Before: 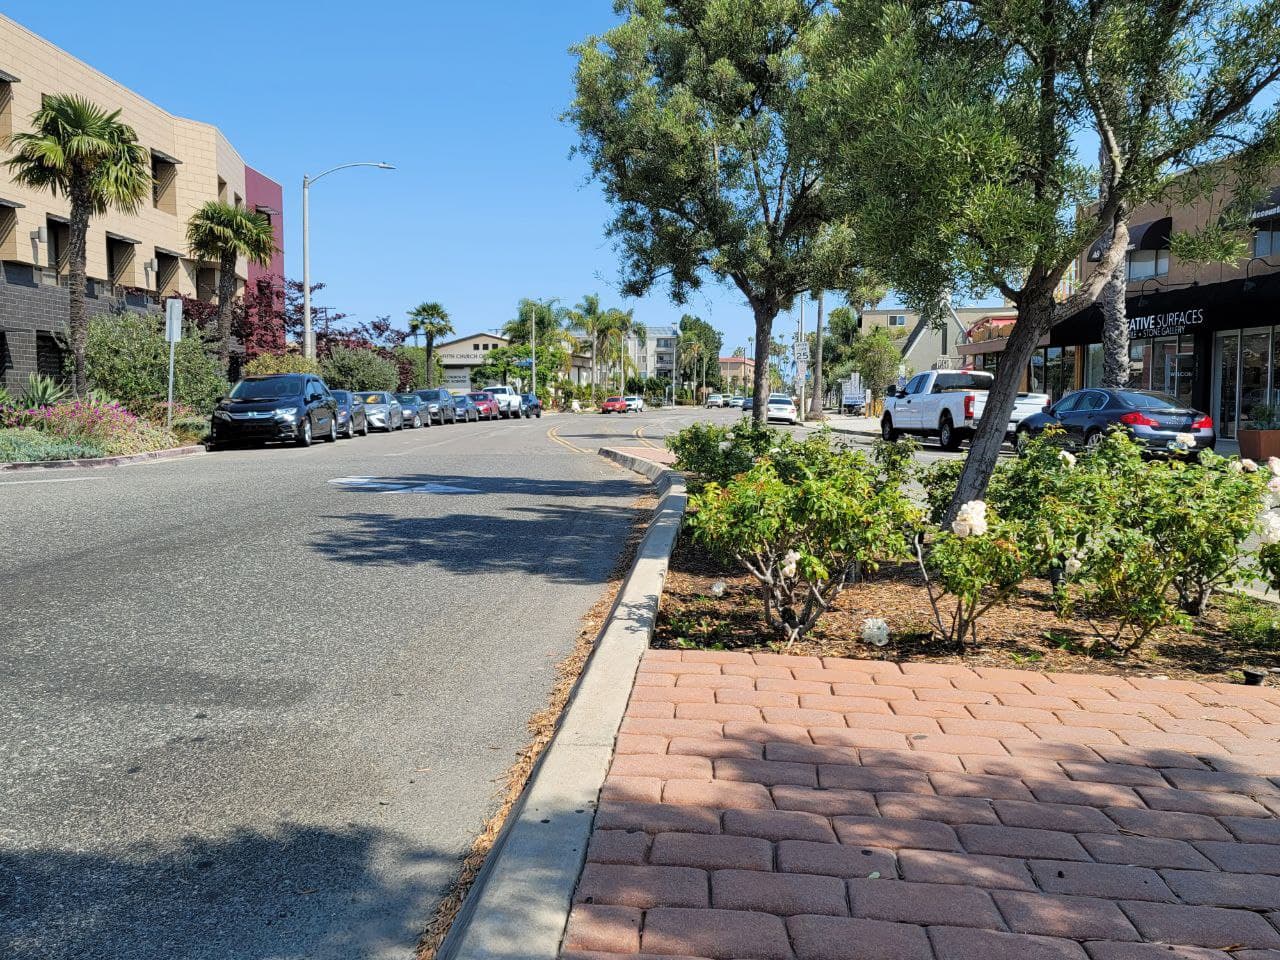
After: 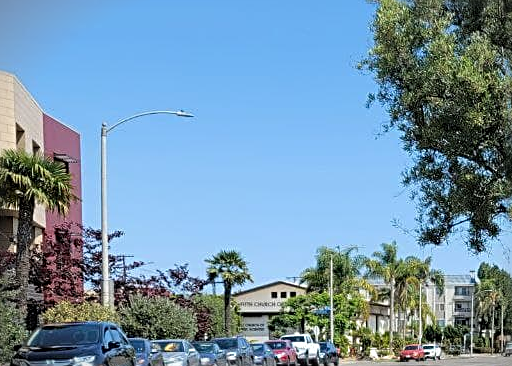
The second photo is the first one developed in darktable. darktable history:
vignetting: fall-off start 97.21%, width/height ratio 1.186
sharpen: radius 2.778
crop: left 15.782%, top 5.446%, right 44.177%, bottom 56.339%
